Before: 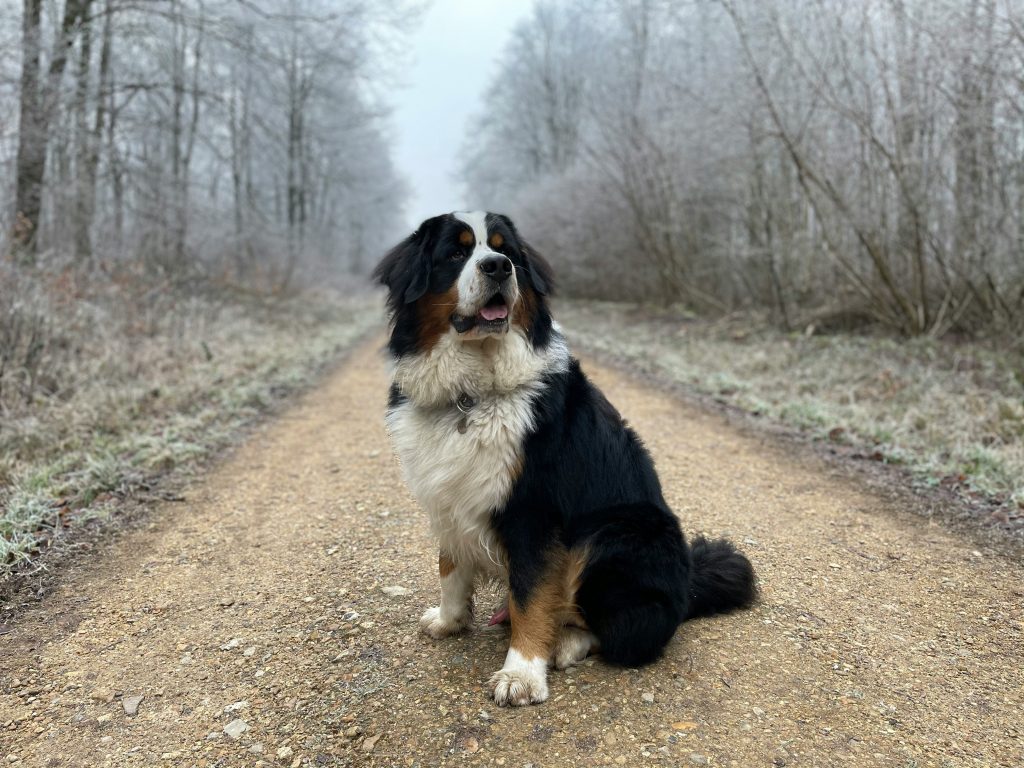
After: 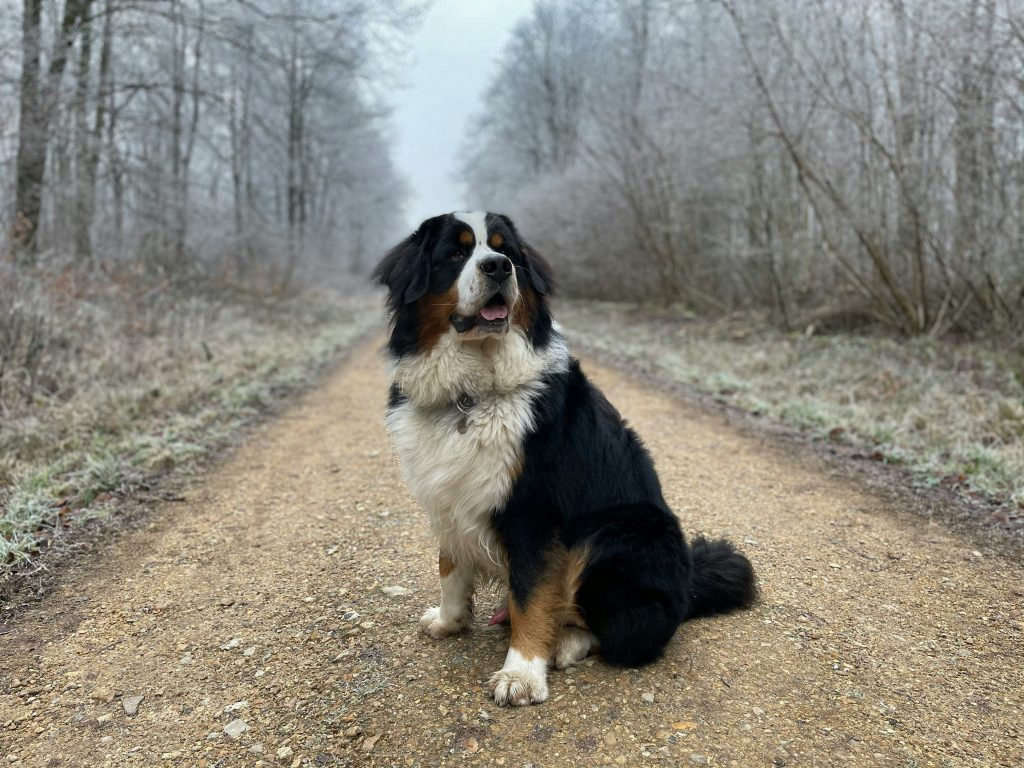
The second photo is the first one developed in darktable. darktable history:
shadows and highlights: shadows 43.88, white point adjustment -1.42, soften with gaussian
